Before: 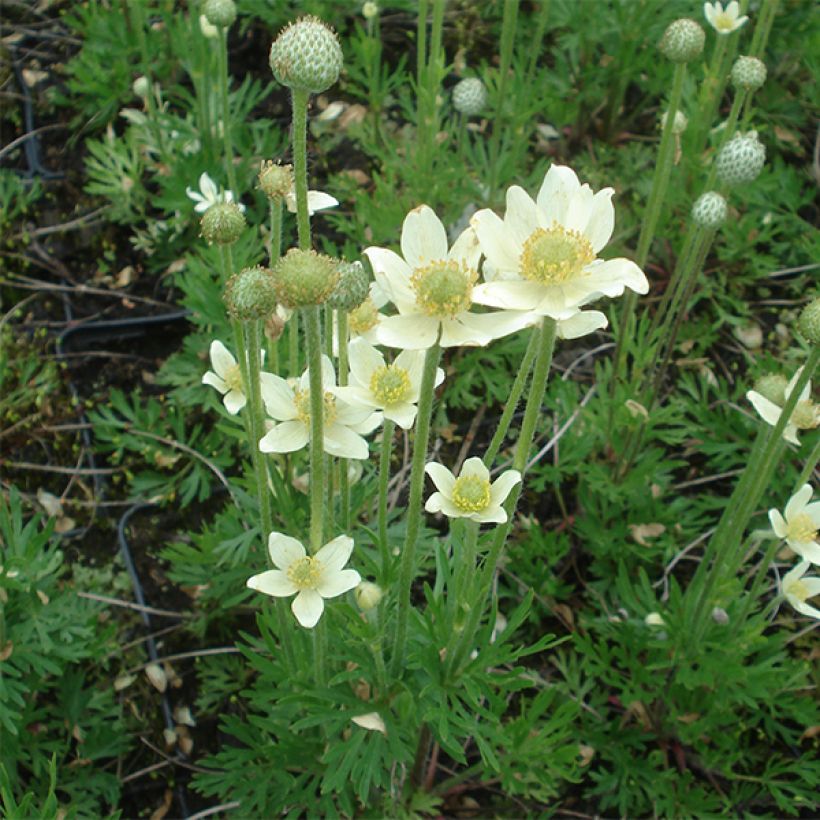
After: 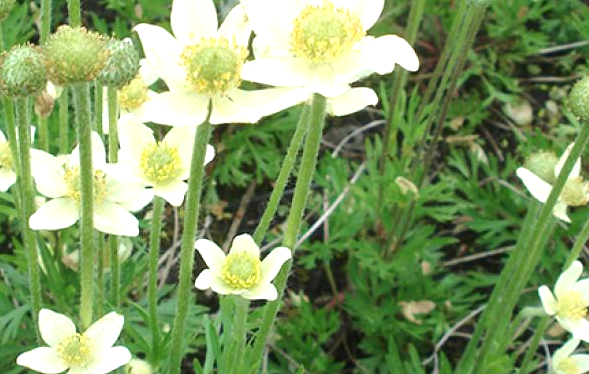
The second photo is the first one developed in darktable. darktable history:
shadows and highlights: shadows 29.43, highlights -29.21, low approximation 0.01, soften with gaussian
crop and rotate: left 28.083%, top 27.282%, bottom 27.015%
exposure: black level correction 0, exposure 0.703 EV, compensate highlight preservation false
color zones: curves: ch0 [(0.068, 0.464) (0.25, 0.5) (0.48, 0.508) (0.75, 0.536) (0.886, 0.476) (0.967, 0.456)]; ch1 [(0.066, 0.456) (0.25, 0.5) (0.616, 0.508) (0.746, 0.56) (0.934, 0.444)]
tone equalizer: edges refinement/feathering 500, mask exposure compensation -1.57 EV, preserve details no
